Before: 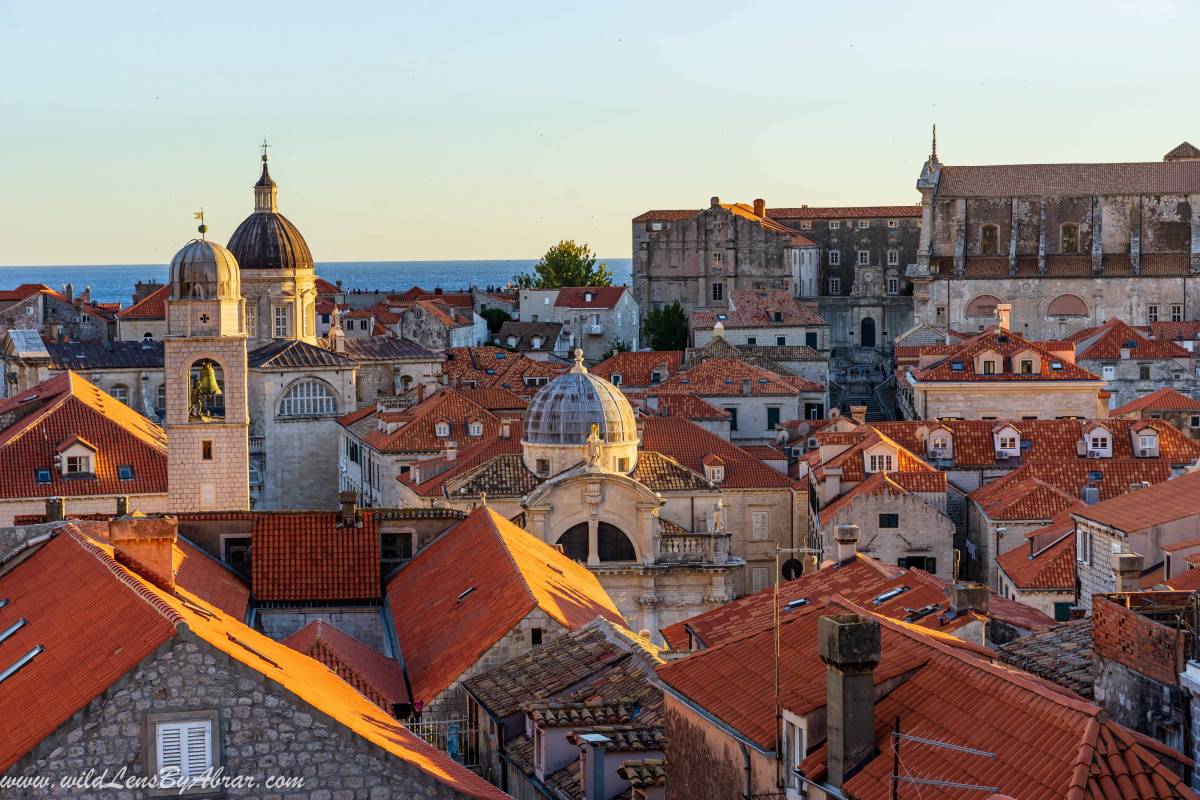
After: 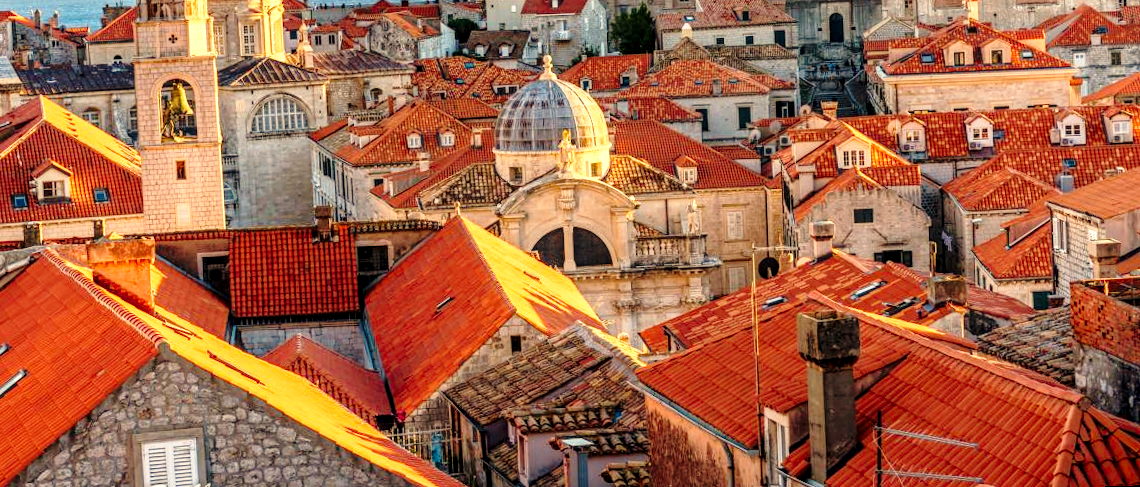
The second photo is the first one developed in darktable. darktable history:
base curve: curves: ch0 [(0, 0) (0.028, 0.03) (0.121, 0.232) (0.46, 0.748) (0.859, 0.968) (1, 1)], preserve colors none
local contrast: detail 130%
rgb curve: curves: ch0 [(0, 0) (0.053, 0.068) (0.122, 0.128) (1, 1)]
white balance: red 1.138, green 0.996, blue 0.812
rotate and perspective: rotation -2.12°, lens shift (vertical) 0.009, lens shift (horizontal) -0.008, automatic cropping original format, crop left 0.036, crop right 0.964, crop top 0.05, crop bottom 0.959
shadows and highlights: shadows -54.3, highlights 86.09, soften with gaussian
crop and rotate: top 36.435%
